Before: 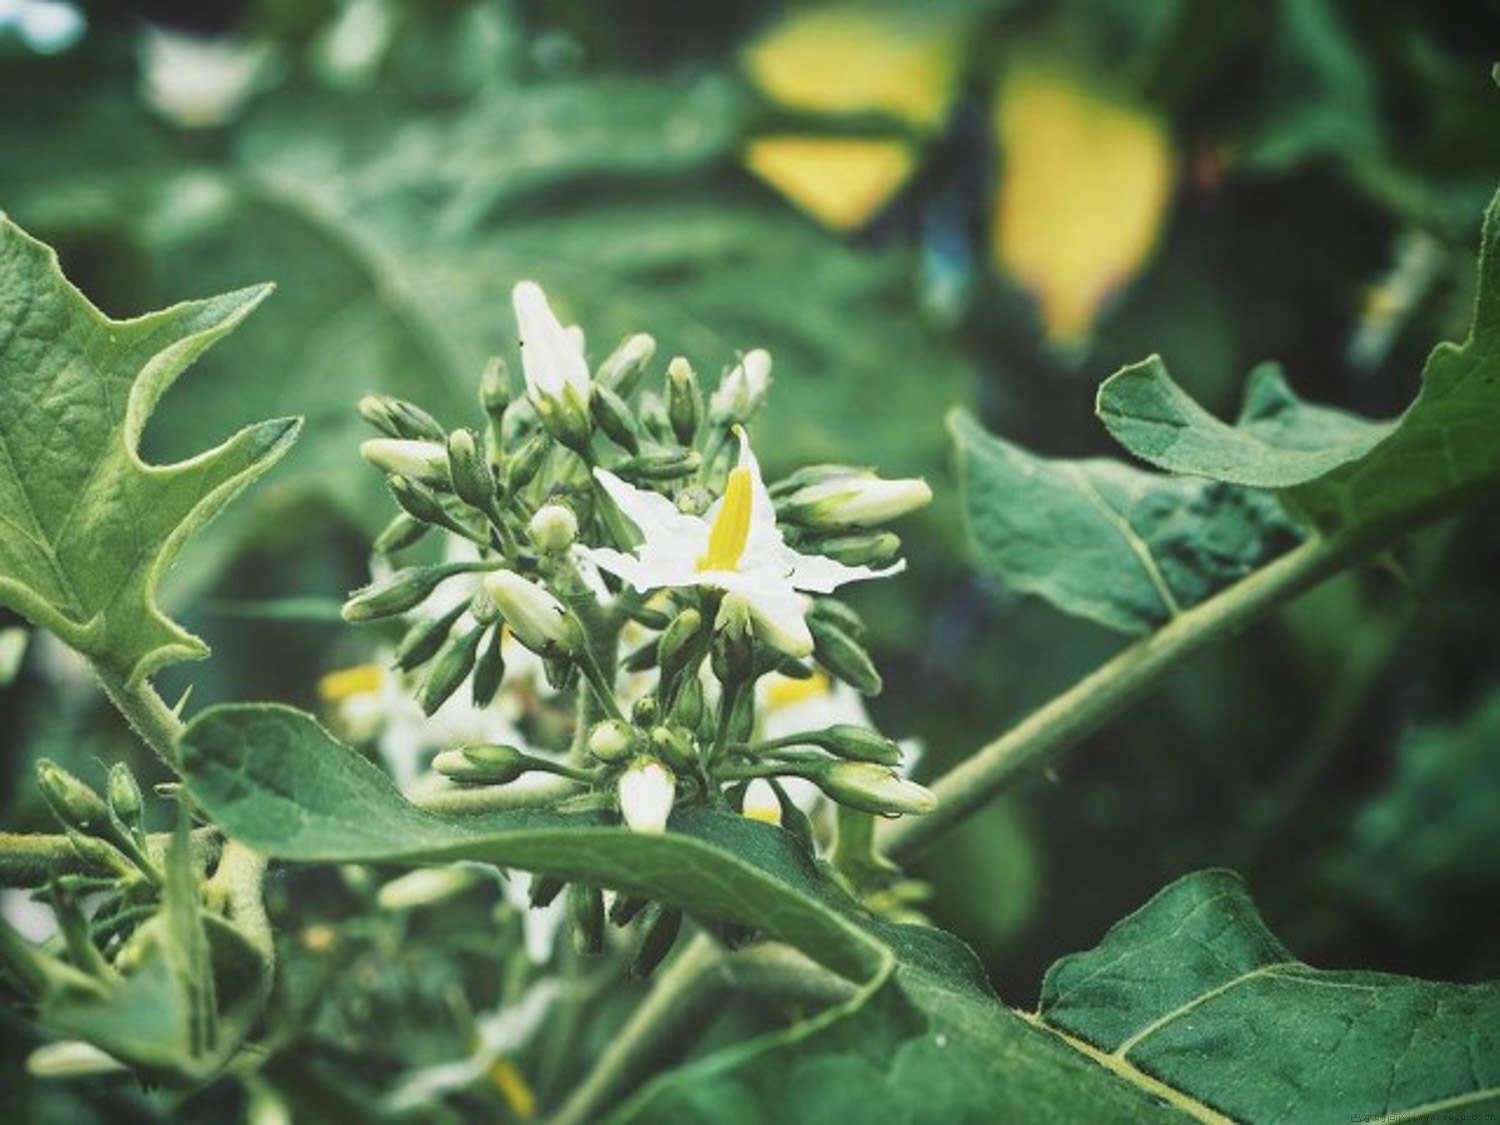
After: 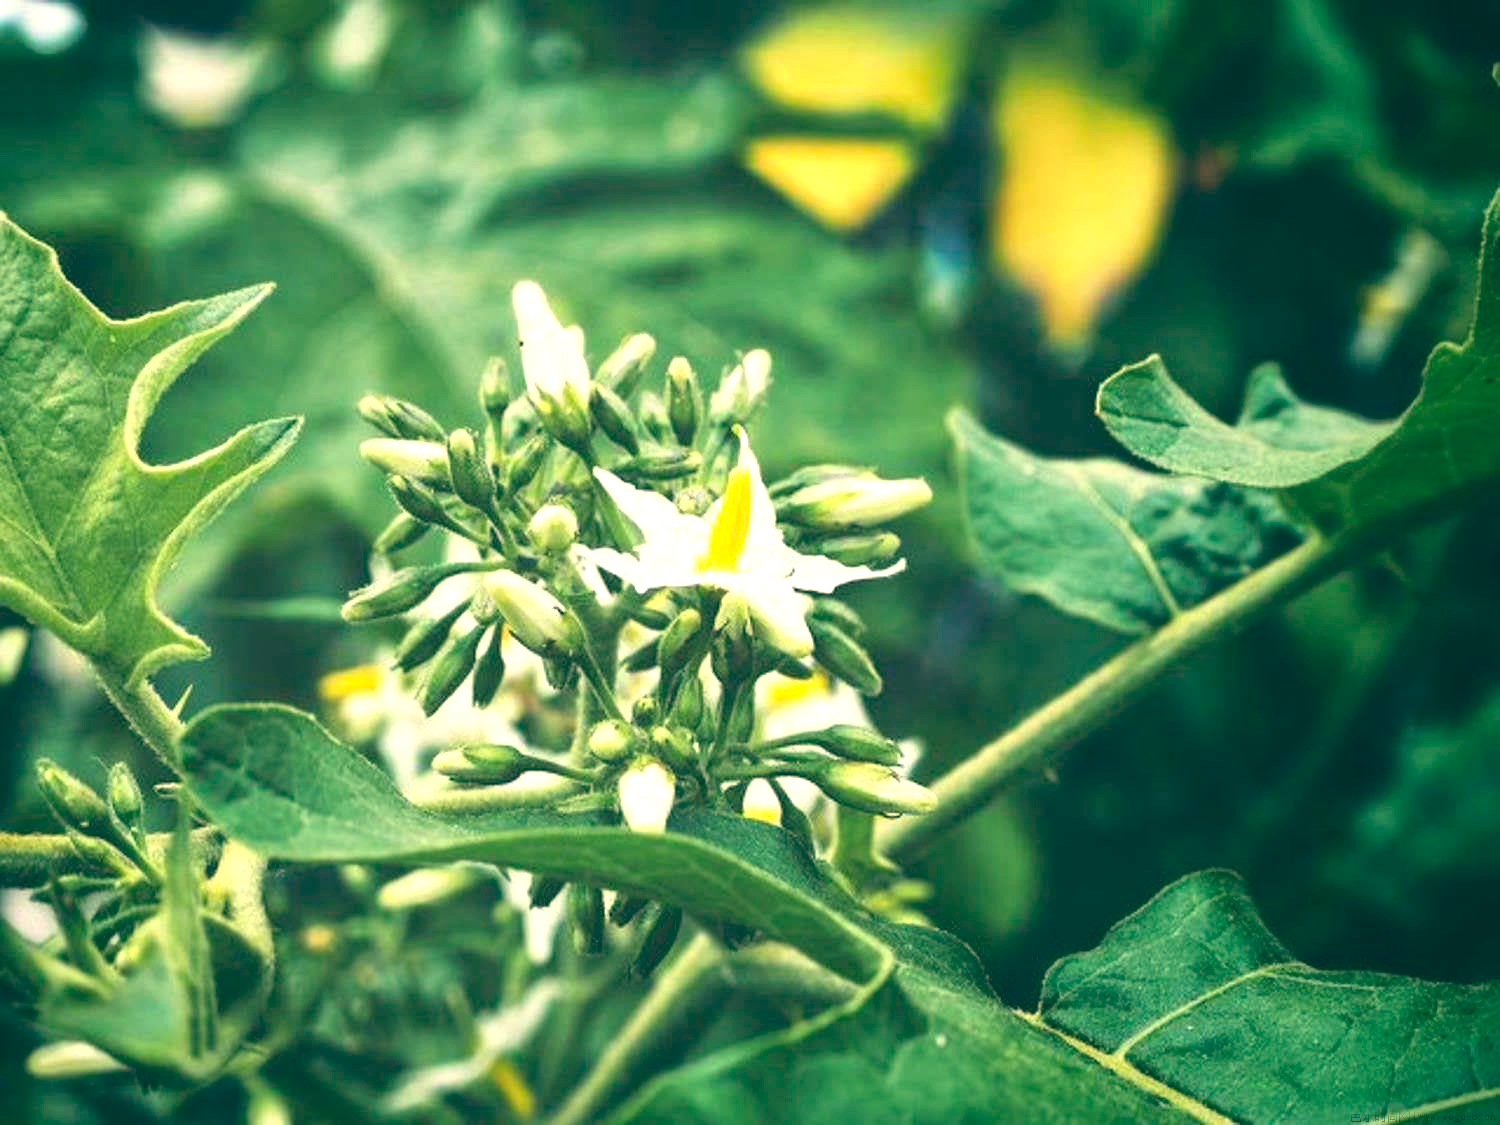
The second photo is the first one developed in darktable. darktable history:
exposure: black level correction 0.001, exposure 0.5 EV, compensate exposure bias true, compensate highlight preservation false
contrast brightness saturation: contrast 0.04, saturation 0.16
color balance: lift [1.005, 0.99, 1.007, 1.01], gamma [1, 0.979, 1.011, 1.021], gain [0.923, 1.098, 1.025, 0.902], input saturation 90.45%, contrast 7.73%, output saturation 105.91%
